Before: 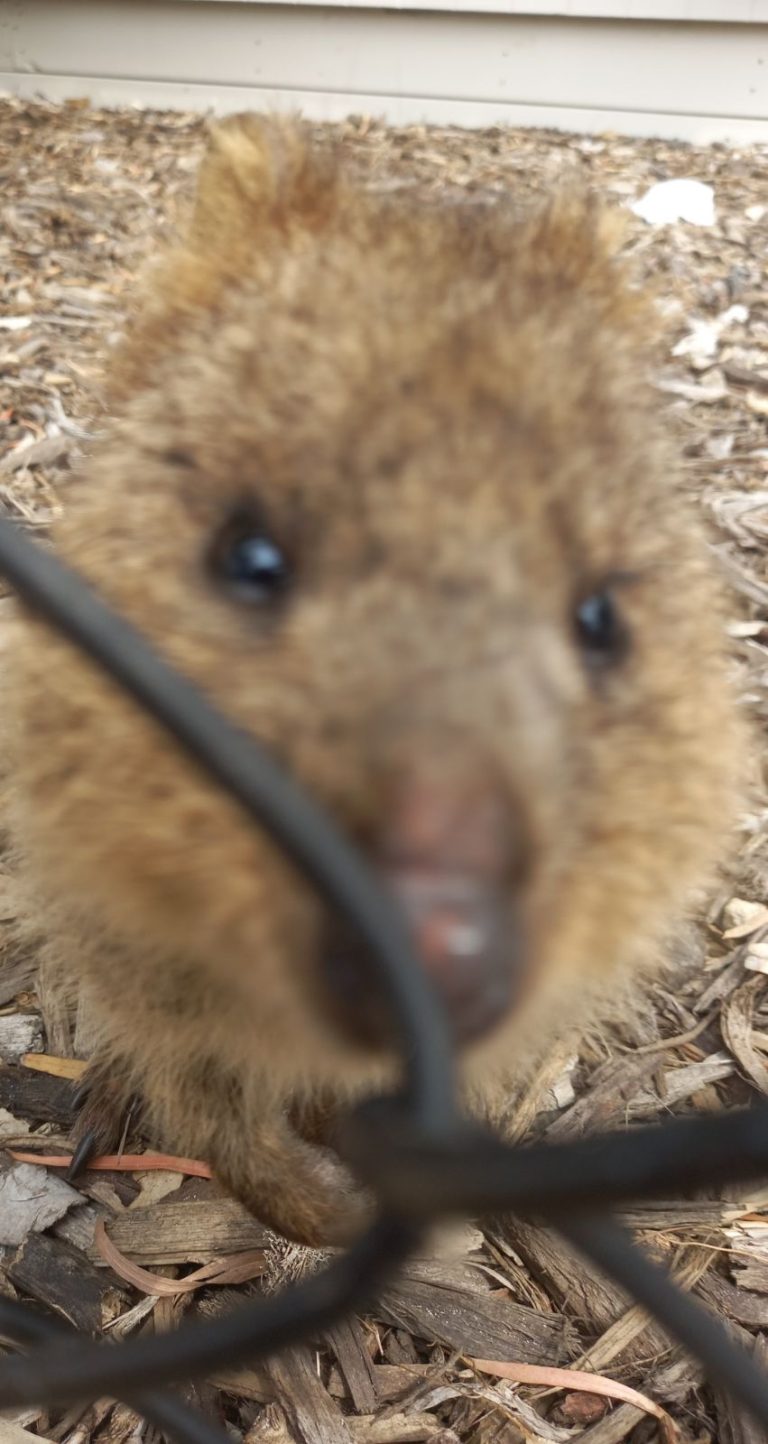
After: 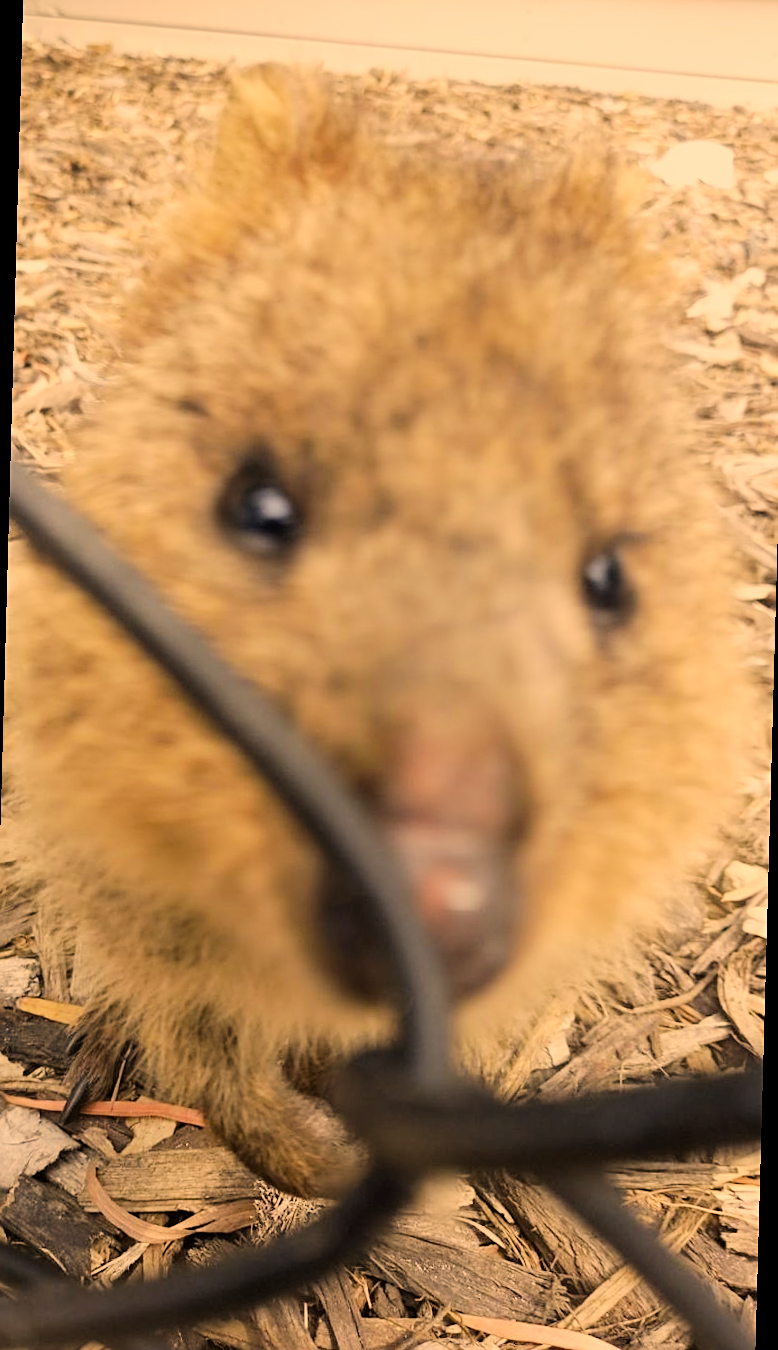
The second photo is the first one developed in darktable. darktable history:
exposure: black level correction 0, exposure 0.7 EV, compensate exposure bias true, compensate highlight preservation false
rotate and perspective: rotation 1.57°, crop left 0.018, crop right 0.982, crop top 0.039, crop bottom 0.961
sharpen: on, module defaults
tone equalizer: -8 EV -0.417 EV, -7 EV -0.389 EV, -6 EV -0.333 EV, -5 EV -0.222 EV, -3 EV 0.222 EV, -2 EV 0.333 EV, -1 EV 0.389 EV, +0 EV 0.417 EV, edges refinement/feathering 500, mask exposure compensation -1.57 EV, preserve details no
filmic rgb: black relative exposure -7.32 EV, white relative exposure 5.09 EV, hardness 3.2
color correction: highlights a* 15, highlights b* 31.55
